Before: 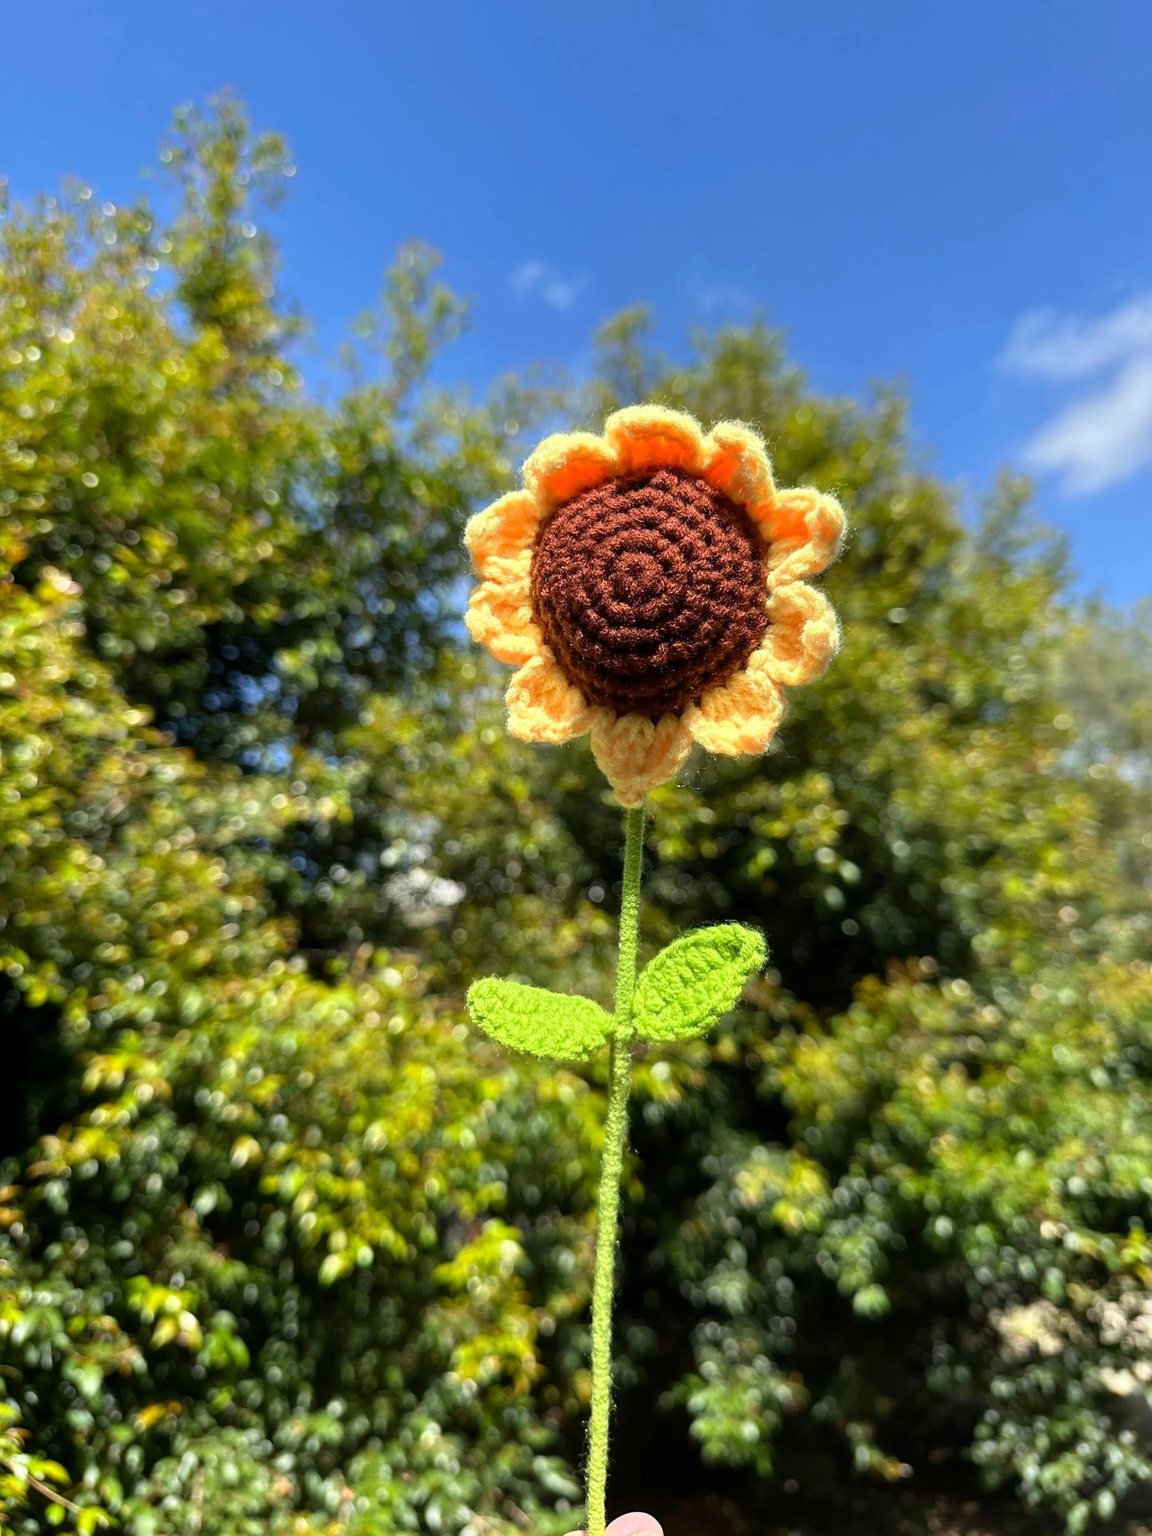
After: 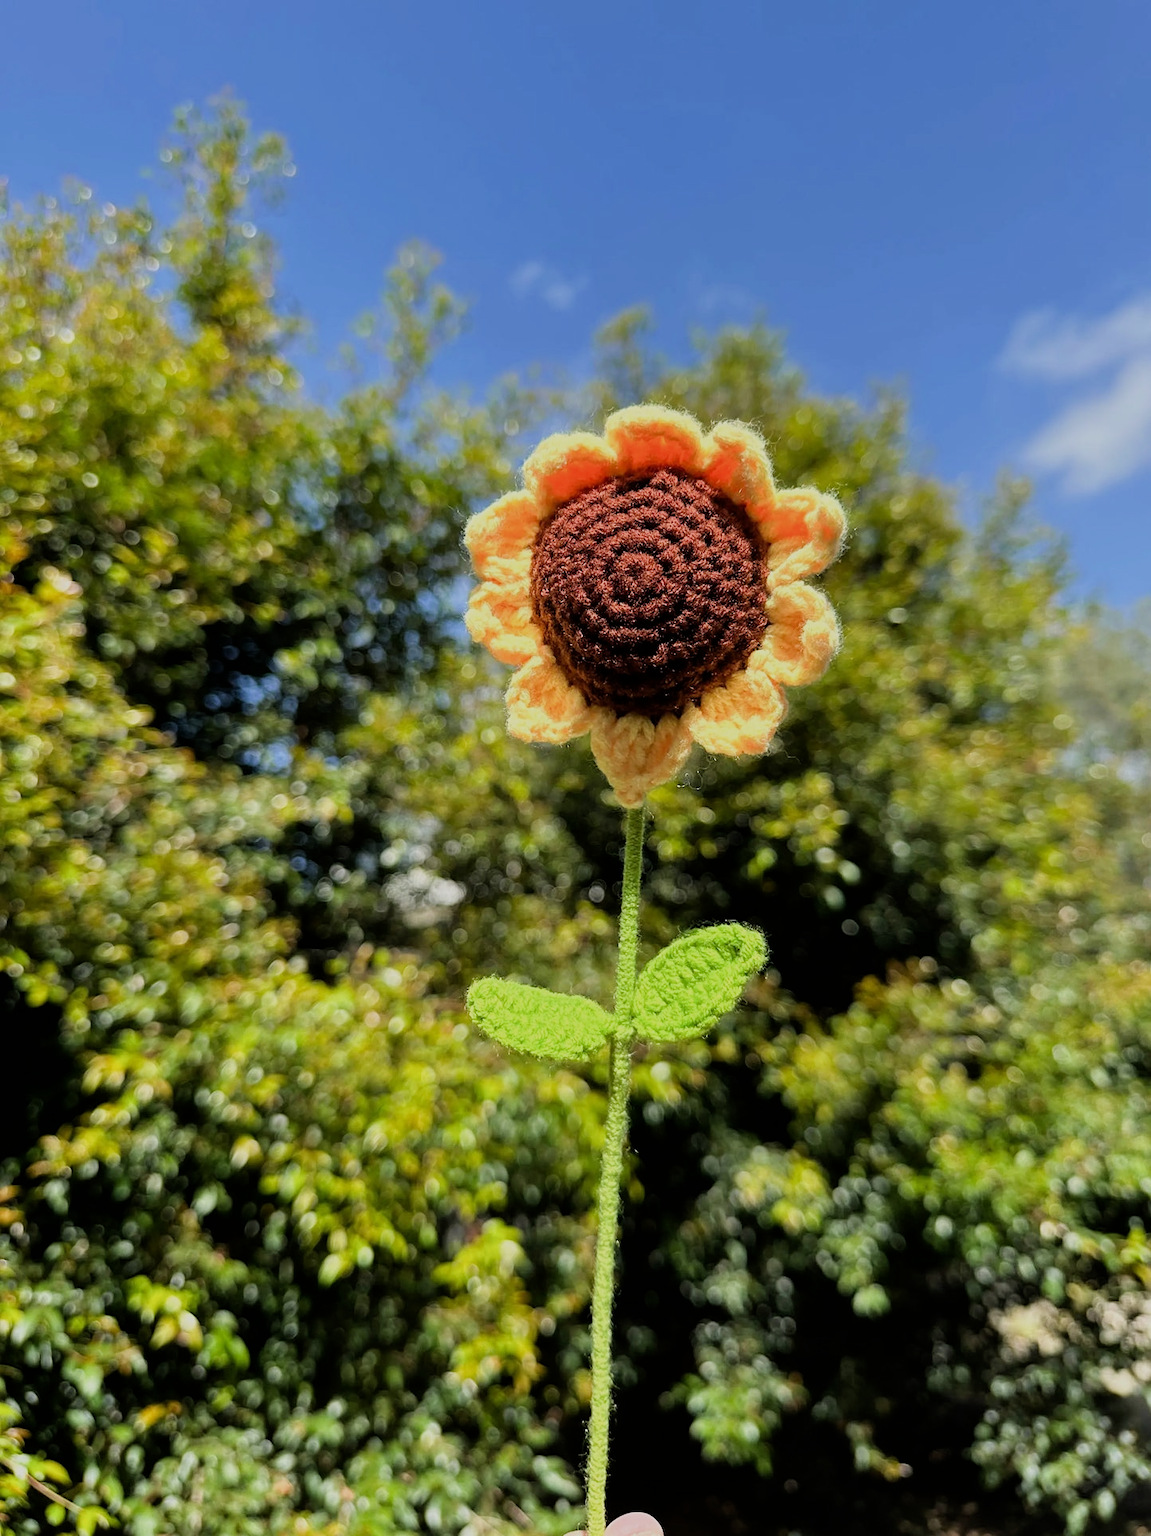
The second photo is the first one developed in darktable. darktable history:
sharpen: amount 0.202
exposure: compensate highlight preservation false
filmic rgb: black relative exposure -7.65 EV, white relative exposure 4.56 EV, hardness 3.61
